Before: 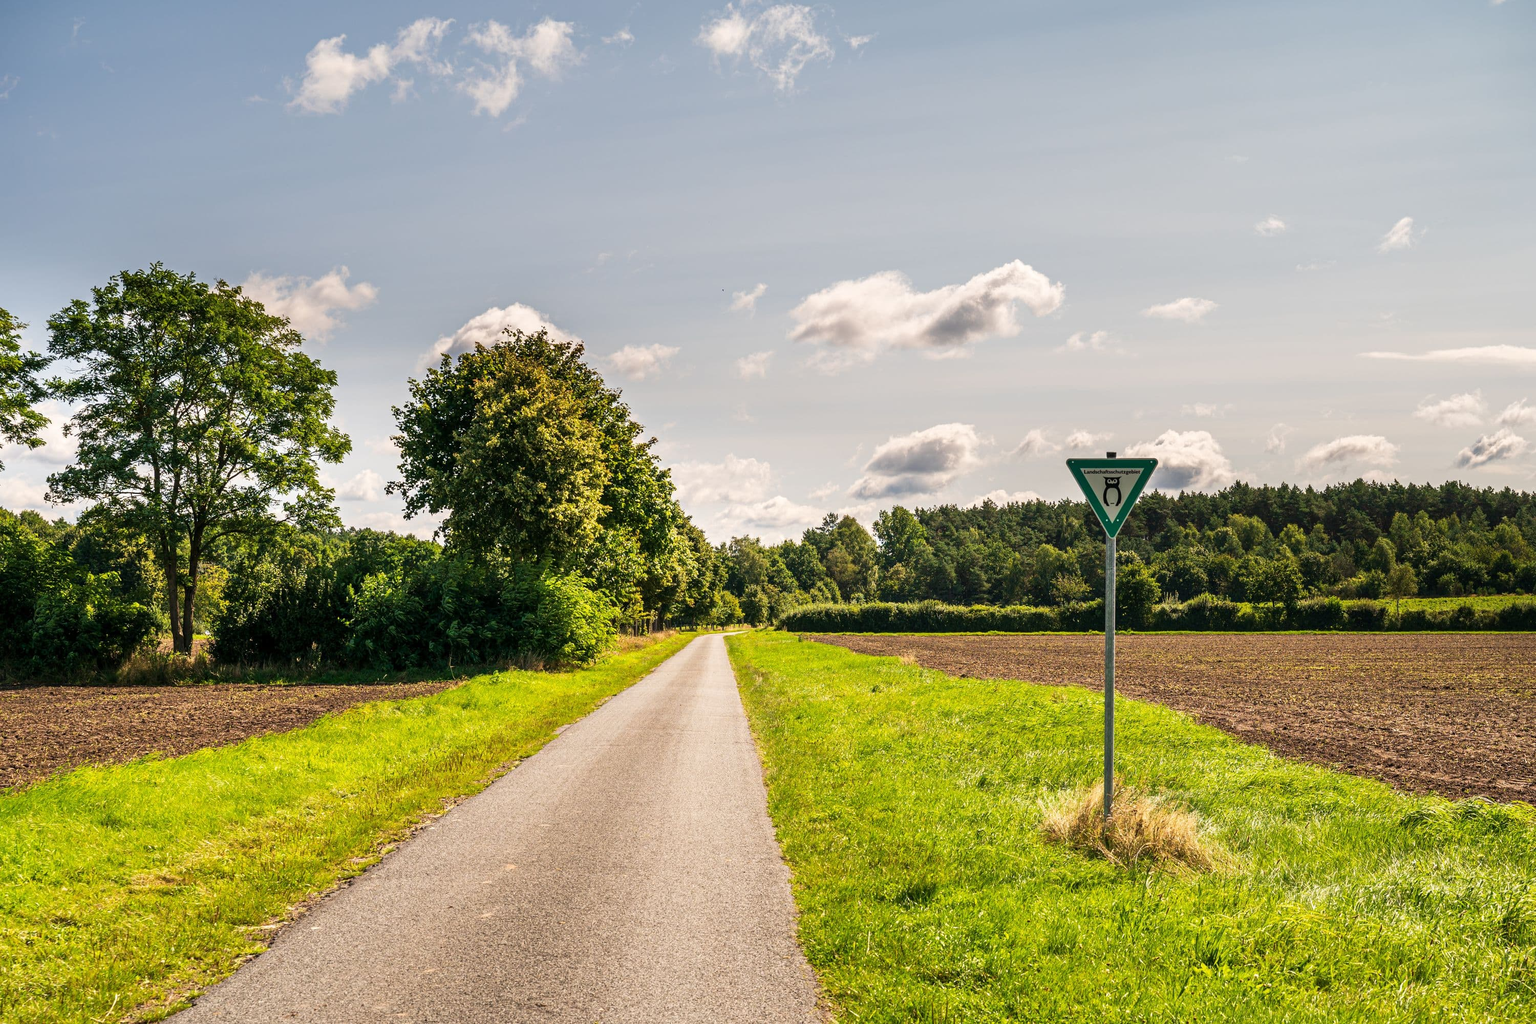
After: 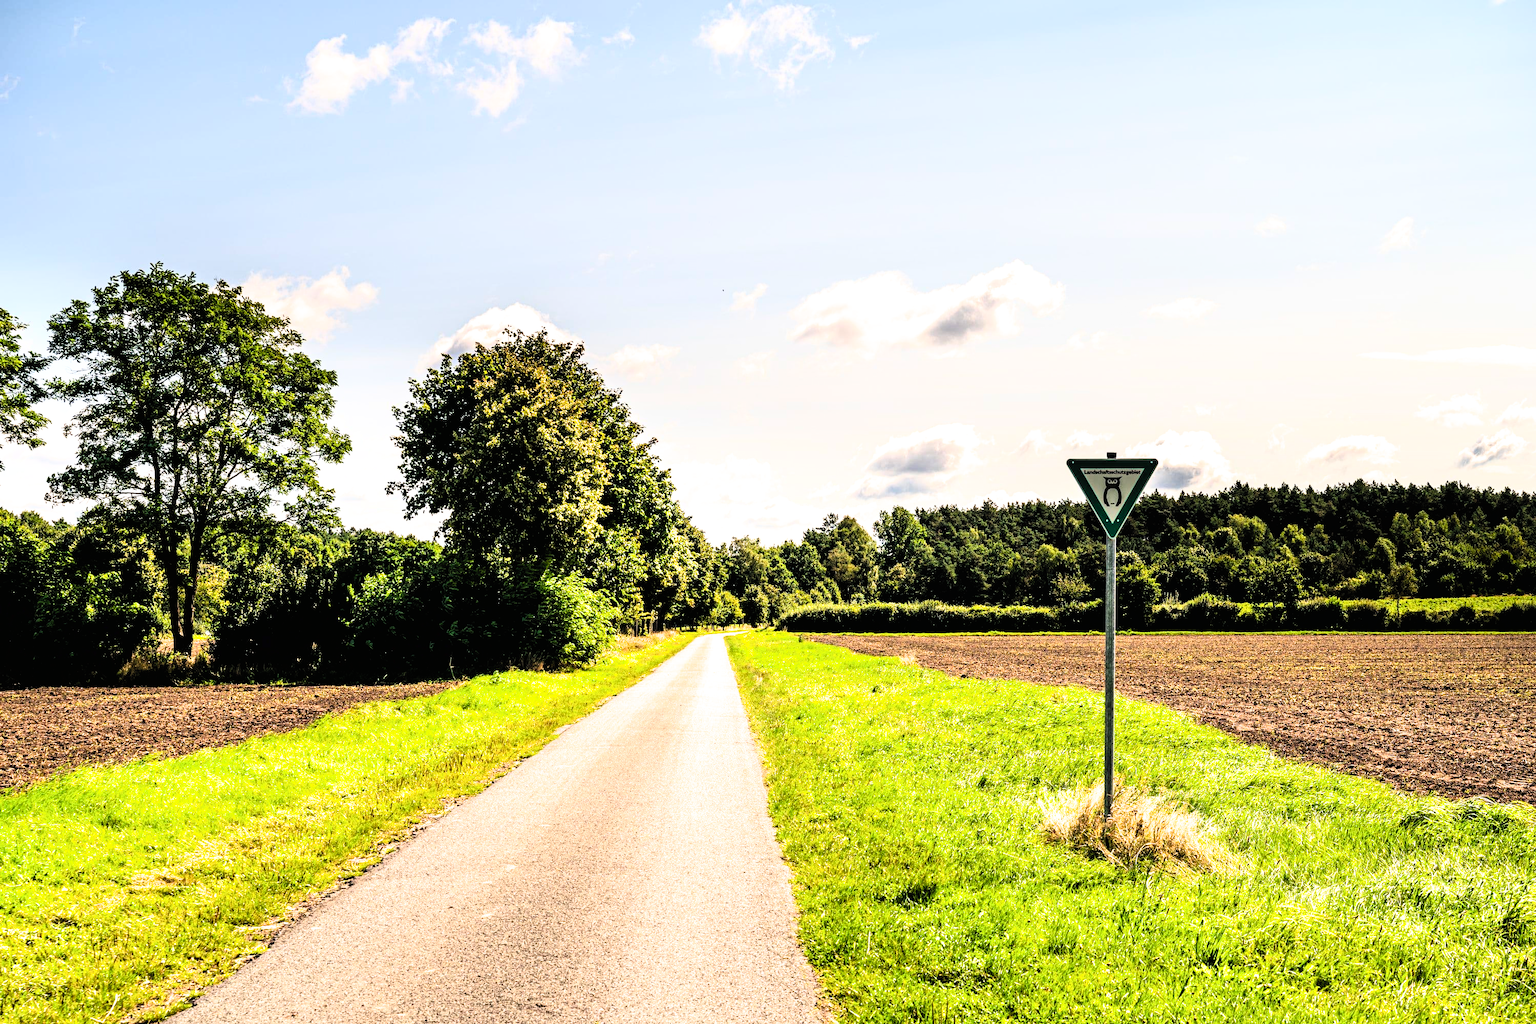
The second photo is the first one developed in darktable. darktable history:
tone equalizer: on, module defaults
filmic rgb: black relative exposure -3.61 EV, white relative exposure 2.12 EV, hardness 3.62, color science v6 (2022)
contrast brightness saturation: contrast 0.239, brightness 0.248, saturation 0.384
